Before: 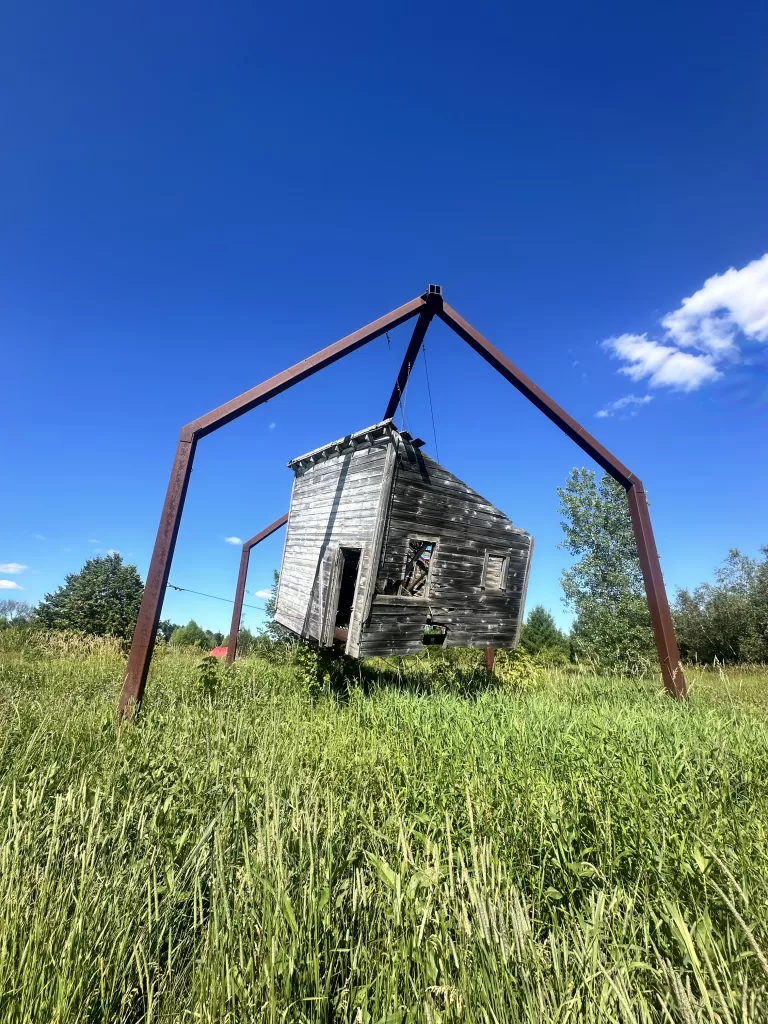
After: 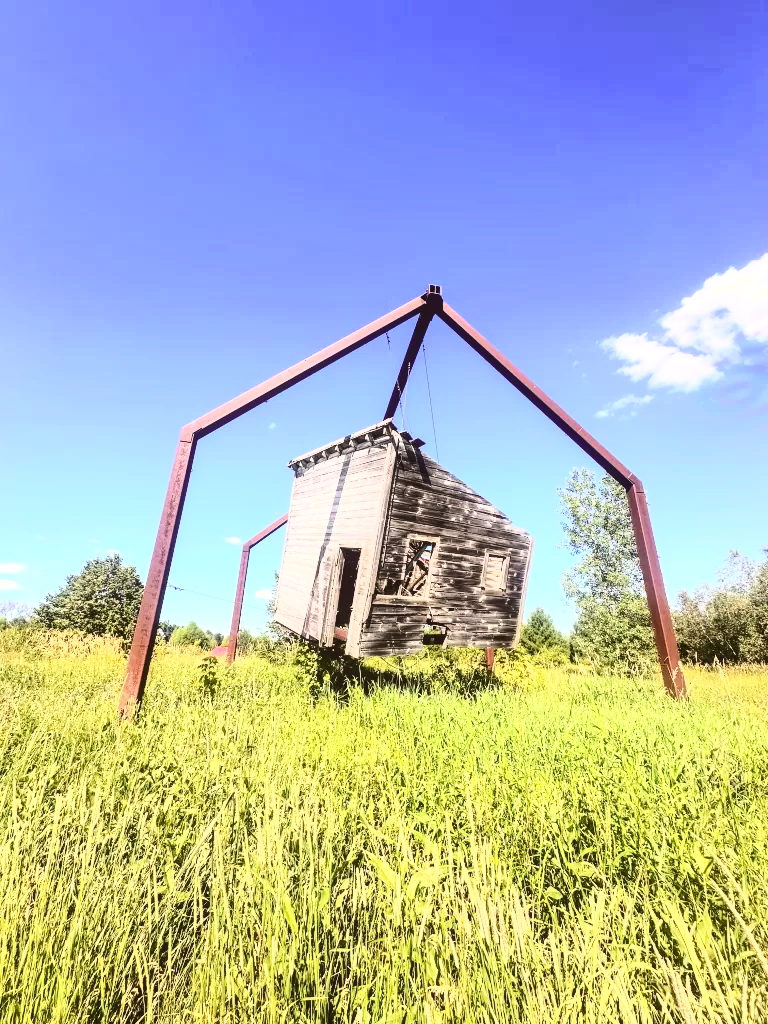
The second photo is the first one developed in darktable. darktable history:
local contrast: detail 109%
base curve: curves: ch0 [(0, 0) (0.028, 0.03) (0.121, 0.232) (0.46, 0.748) (0.859, 0.968) (1, 1)], exposure shift 0.01
contrast brightness saturation: contrast 0.229, brightness 0.098, saturation 0.292
color correction: highlights a* 10.21, highlights b* 9.7, shadows a* 8.93, shadows b* 7.67, saturation 0.815
exposure: exposure 0.575 EV, compensate highlight preservation false
